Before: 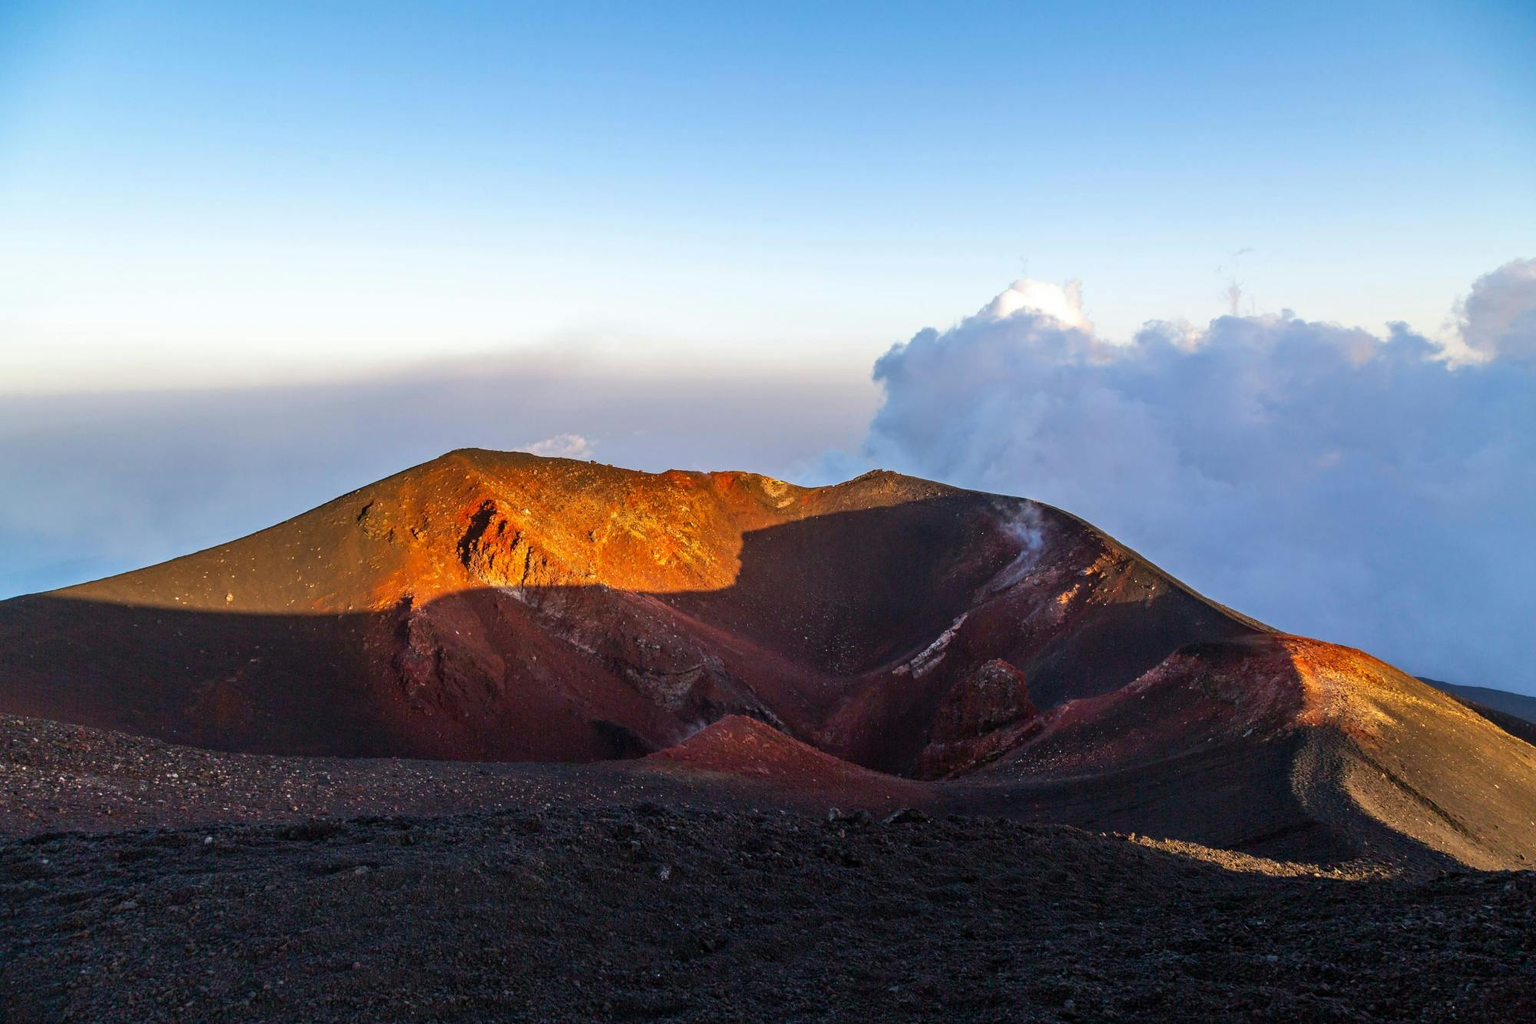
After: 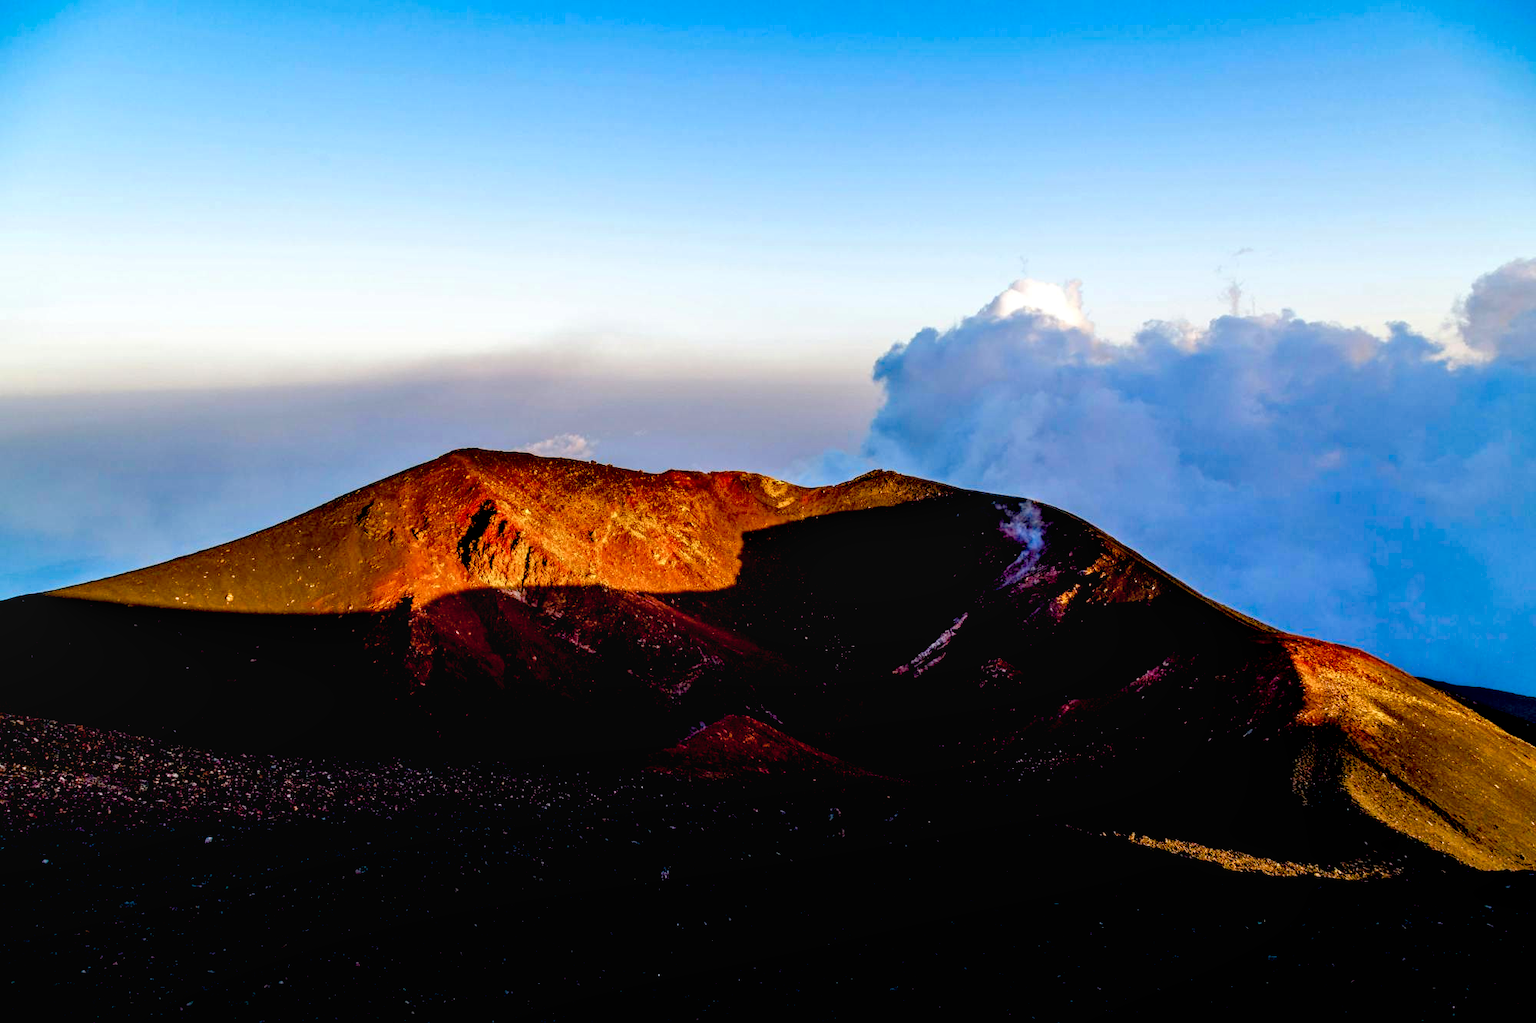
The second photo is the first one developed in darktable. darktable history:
exposure: black level correction 0.047, exposure 0.012 EV, compensate highlight preservation false
local contrast: on, module defaults
color balance rgb: shadows lift › chroma 3.999%, shadows lift › hue 91.12°, highlights gain › chroma 0.188%, highlights gain › hue 330.28°, perceptual saturation grading › global saturation -0.131%, perceptual saturation grading › highlights -33.994%, perceptual saturation grading › mid-tones 14.968%, perceptual saturation grading › shadows 47.439%, global vibrance 59.673%
